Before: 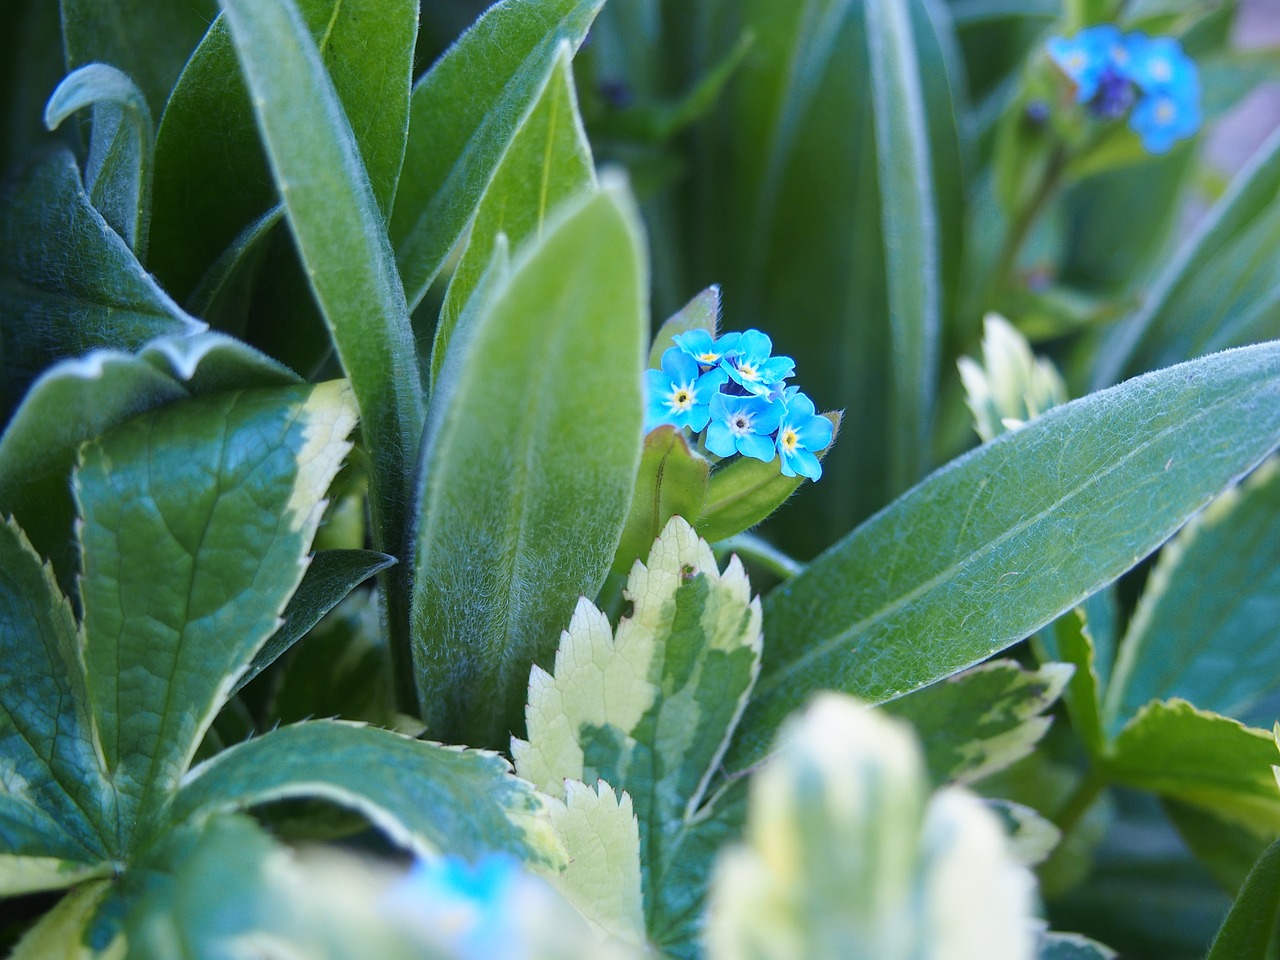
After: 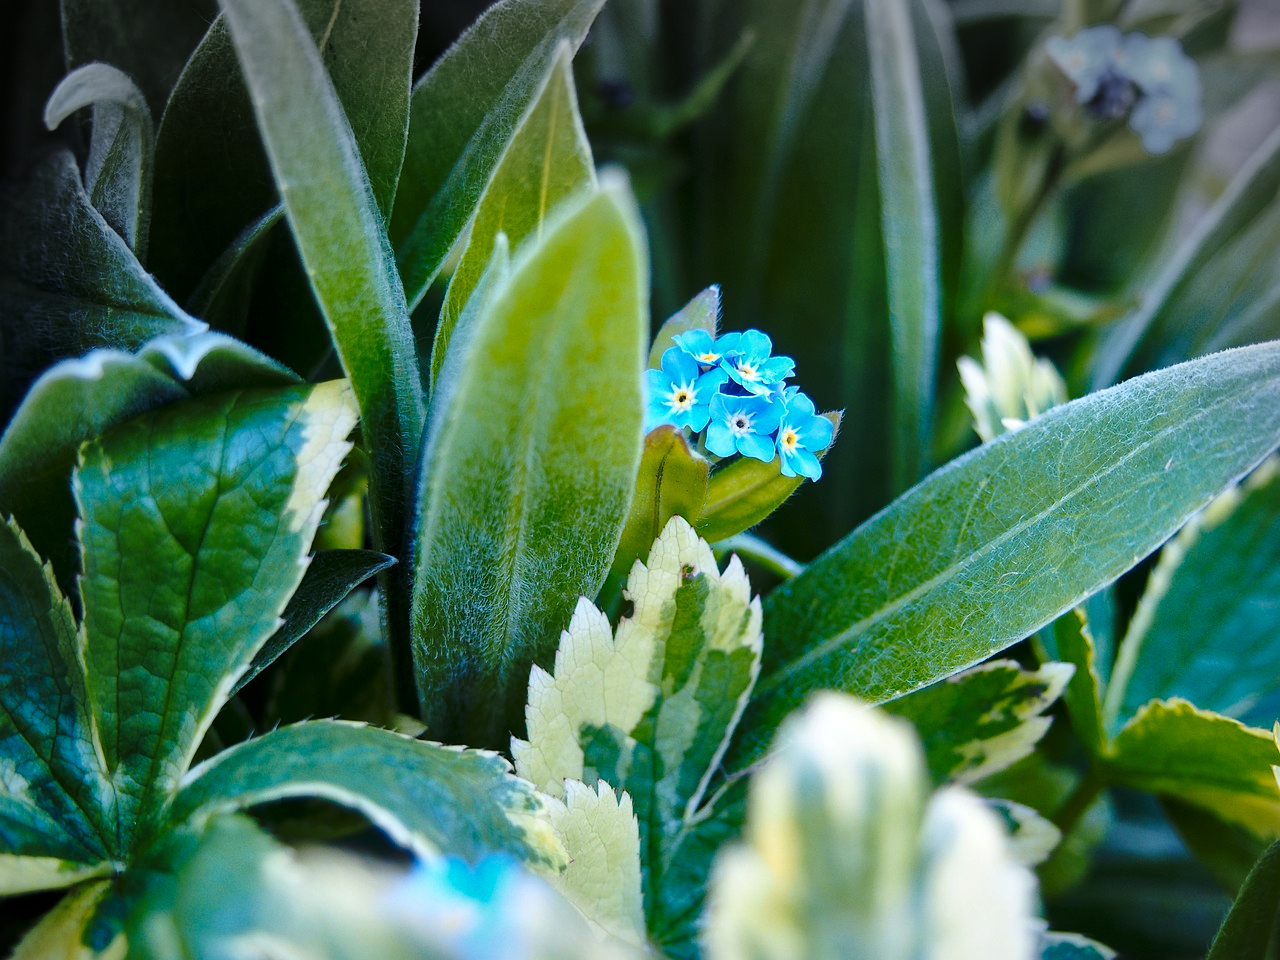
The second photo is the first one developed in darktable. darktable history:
shadows and highlights: shadows 23.19, highlights -48.44, soften with gaussian
base curve: curves: ch0 [(0, 0) (0.073, 0.04) (0.157, 0.139) (0.492, 0.492) (0.758, 0.758) (1, 1)], preserve colors none
color zones: curves: ch1 [(0.239, 0.552) (0.75, 0.5)]; ch2 [(0.25, 0.462) (0.749, 0.457)]
vignetting: fall-off start 99.65%, saturation -0.659, center (-0.024, 0.402), width/height ratio 1.319
local contrast: mode bilateral grid, contrast 20, coarseness 50, detail 144%, midtone range 0.2
